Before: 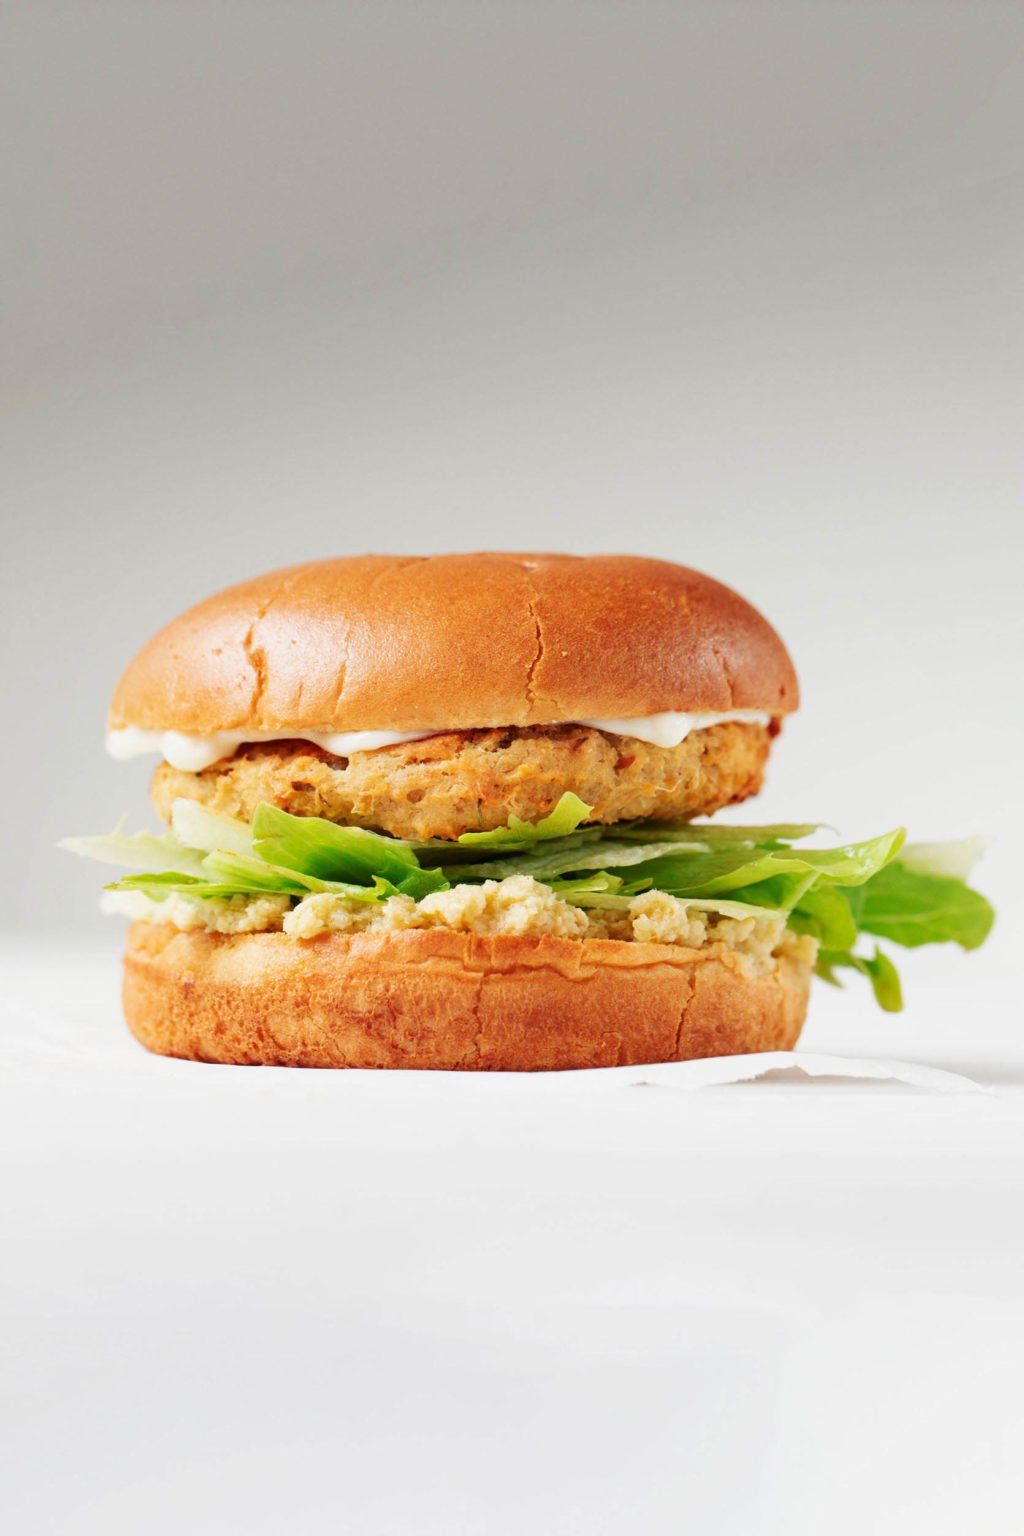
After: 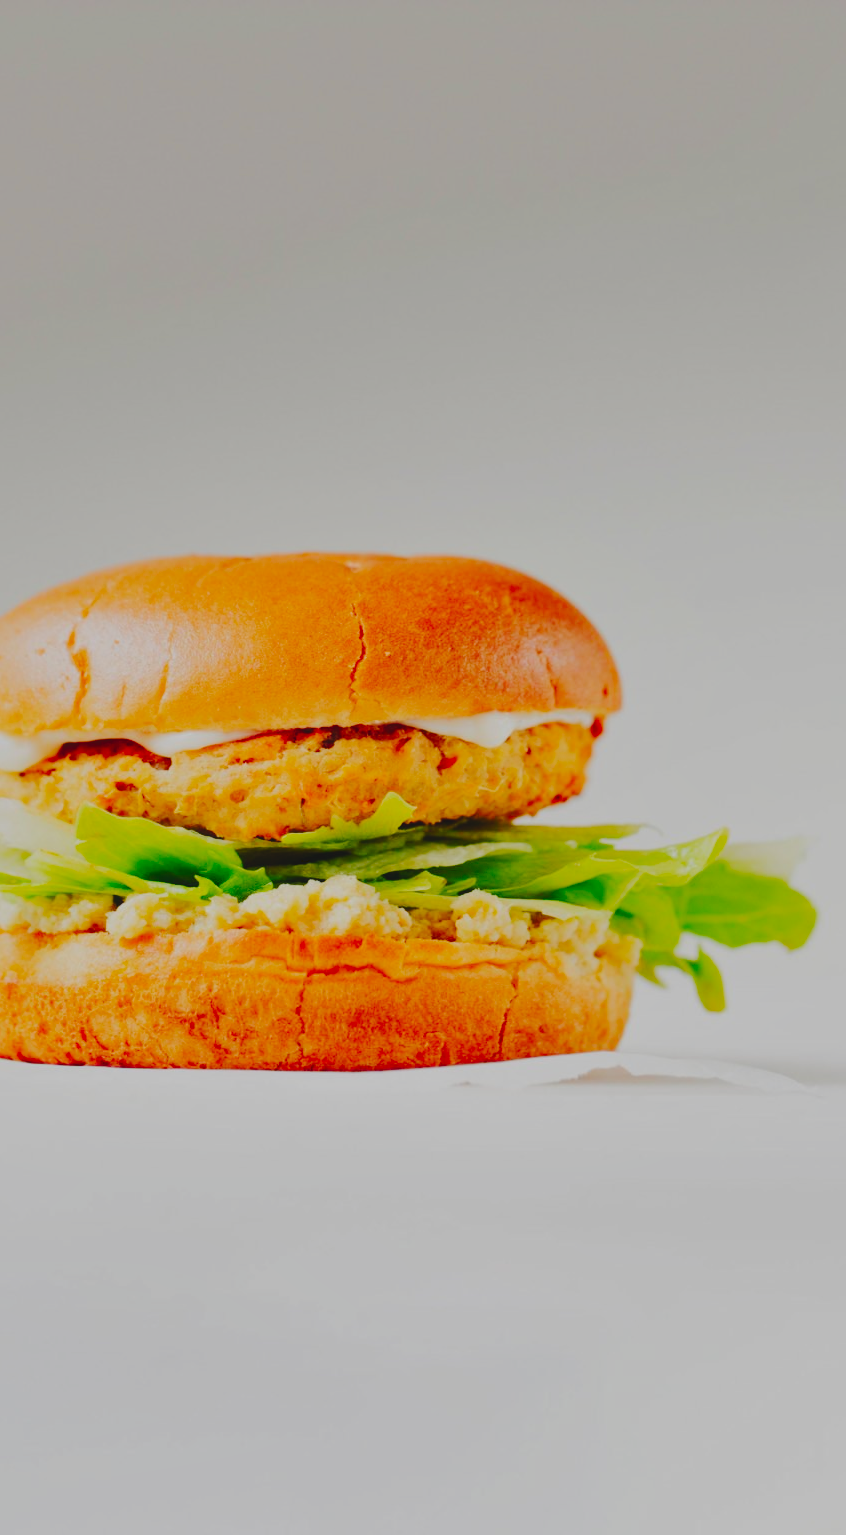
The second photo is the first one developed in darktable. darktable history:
color correction: highlights b* -0.06, saturation 1.3
tone equalizer: -8 EV -0.03 EV, -7 EV 0.039 EV, -6 EV -0.006 EV, -5 EV 0.005 EV, -4 EV -0.044 EV, -3 EV -0.237 EV, -2 EV -0.667 EV, -1 EV -0.977 EV, +0 EV -0.955 EV, edges refinement/feathering 500, mask exposure compensation -1.57 EV, preserve details no
crop: left 17.374%, bottom 0.02%
local contrast: mode bilateral grid, contrast 21, coarseness 51, detail 120%, midtone range 0.2
exposure: compensate highlight preservation false
color balance rgb: perceptual saturation grading › global saturation 0.517%
tone curve: curves: ch0 [(0, 0) (0.003, 0.077) (0.011, 0.08) (0.025, 0.083) (0.044, 0.095) (0.069, 0.106) (0.1, 0.12) (0.136, 0.144) (0.177, 0.185) (0.224, 0.231) (0.277, 0.297) (0.335, 0.382) (0.399, 0.471) (0.468, 0.553) (0.543, 0.623) (0.623, 0.689) (0.709, 0.75) (0.801, 0.81) (0.898, 0.873) (1, 1)], preserve colors none
